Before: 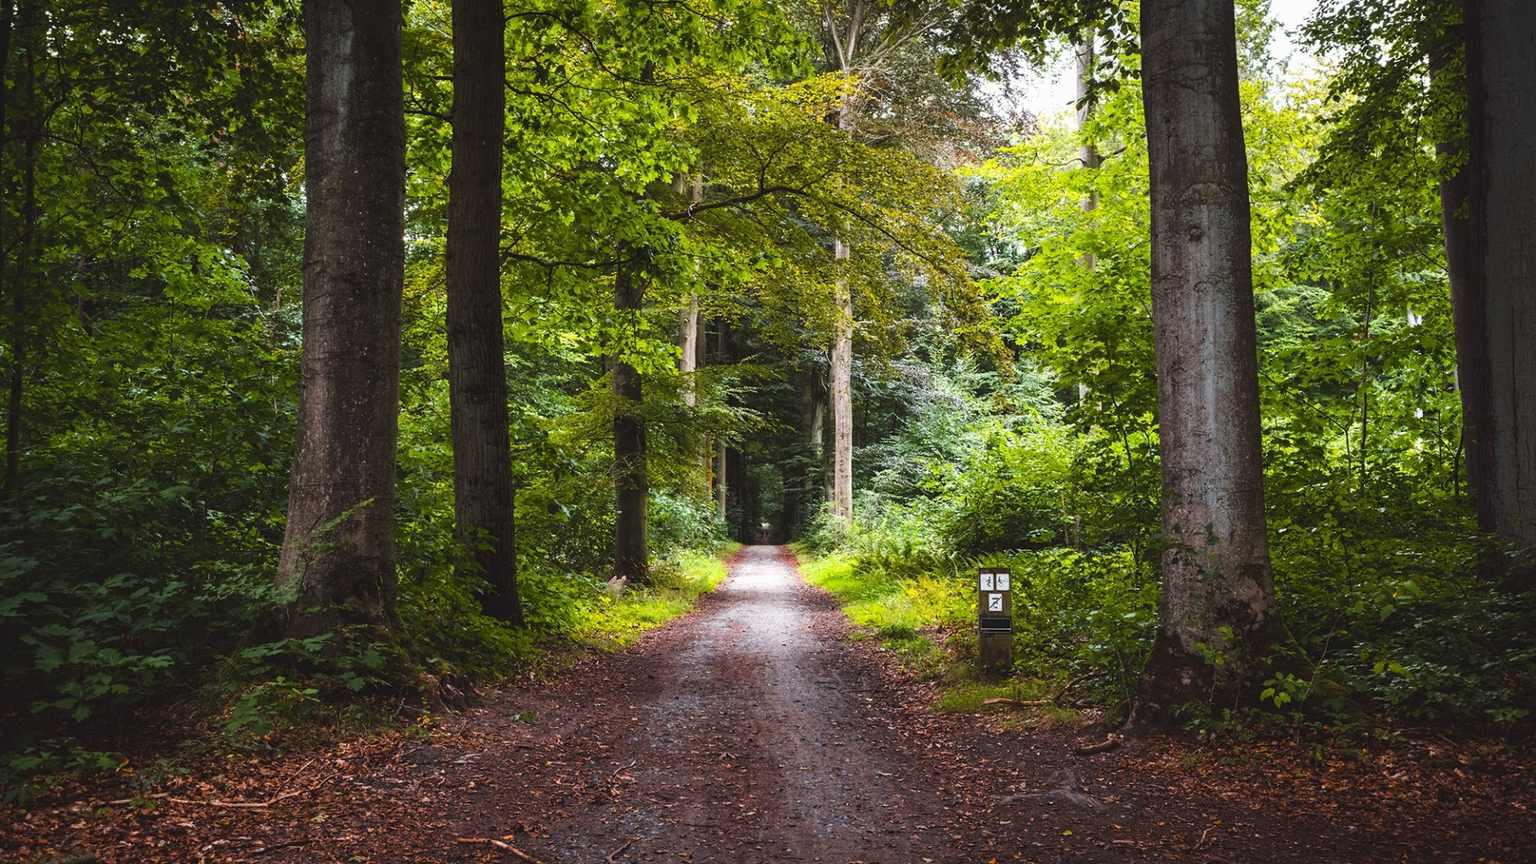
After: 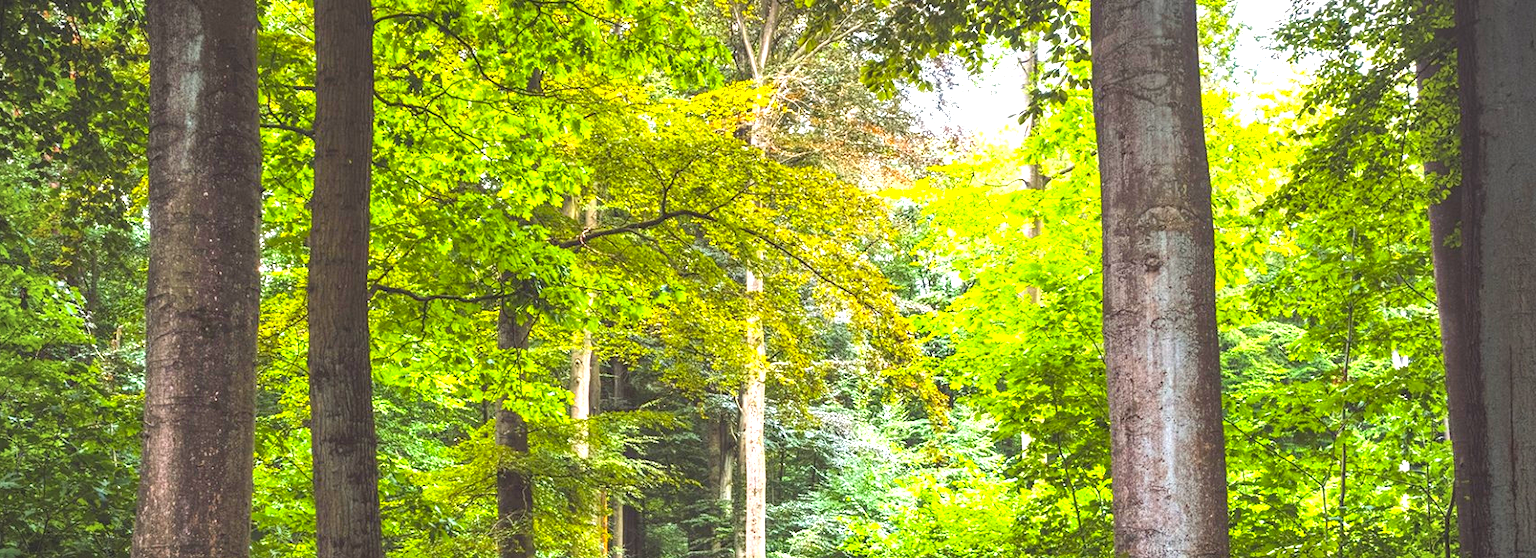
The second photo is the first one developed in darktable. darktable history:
contrast brightness saturation: contrast 0.067, brightness 0.175, saturation 0.399
local contrast: on, module defaults
vignetting: on, module defaults
exposure: black level correction 0, exposure 1.199 EV, compensate highlight preservation false
crop and rotate: left 11.316%, bottom 42.663%
